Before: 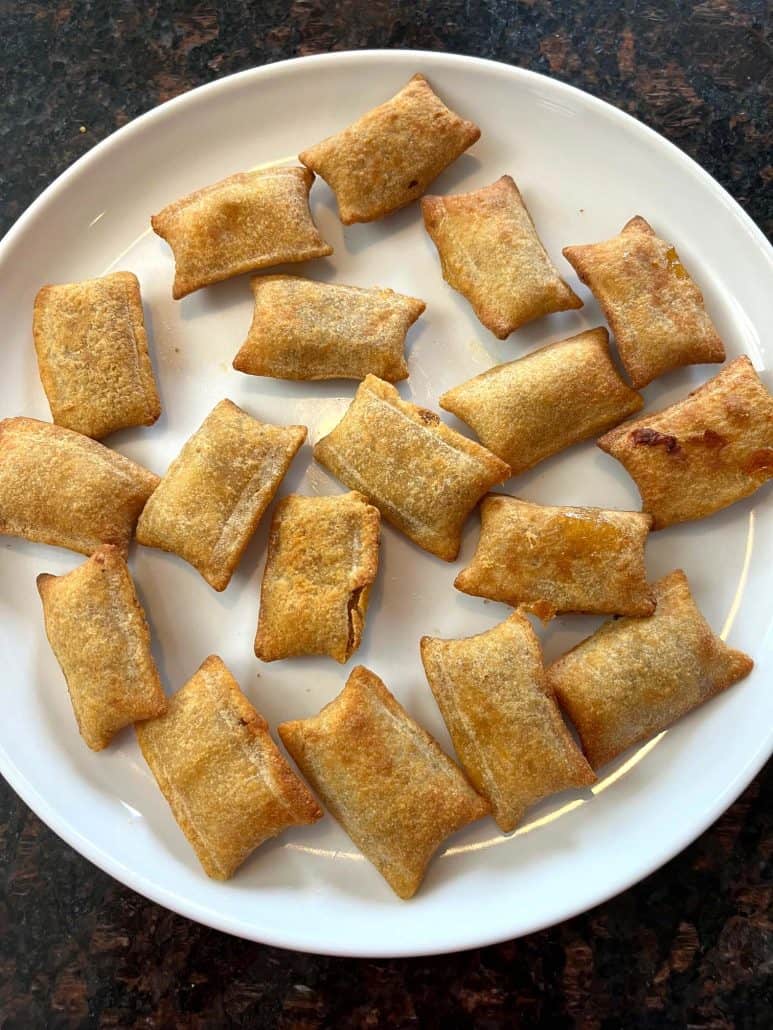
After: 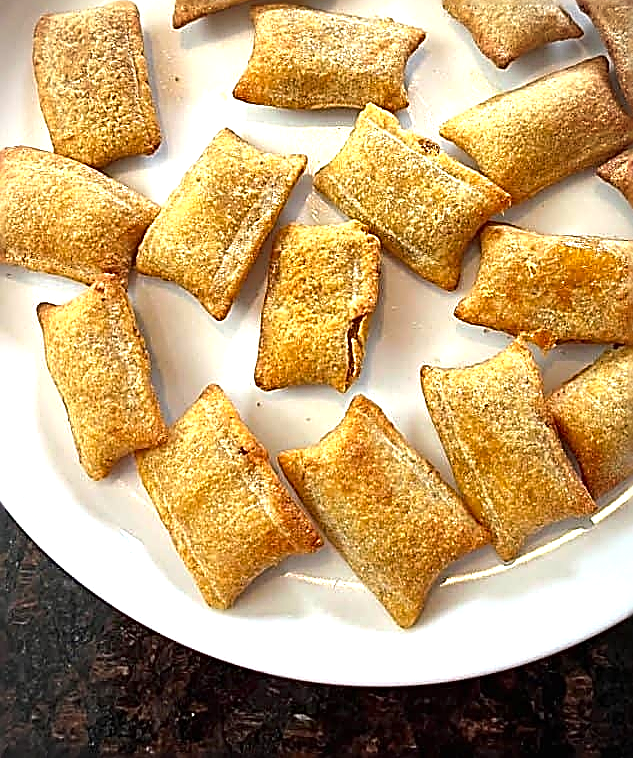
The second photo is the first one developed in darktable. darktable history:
exposure: black level correction 0, exposure 0.704 EV, compensate highlight preservation false
vignetting: brightness -0.407, saturation -0.311, center (-0.031, -0.046)
crop: top 26.392%, right 18.013%
contrast brightness saturation: saturation 0.1
sharpen: amount 1.983
